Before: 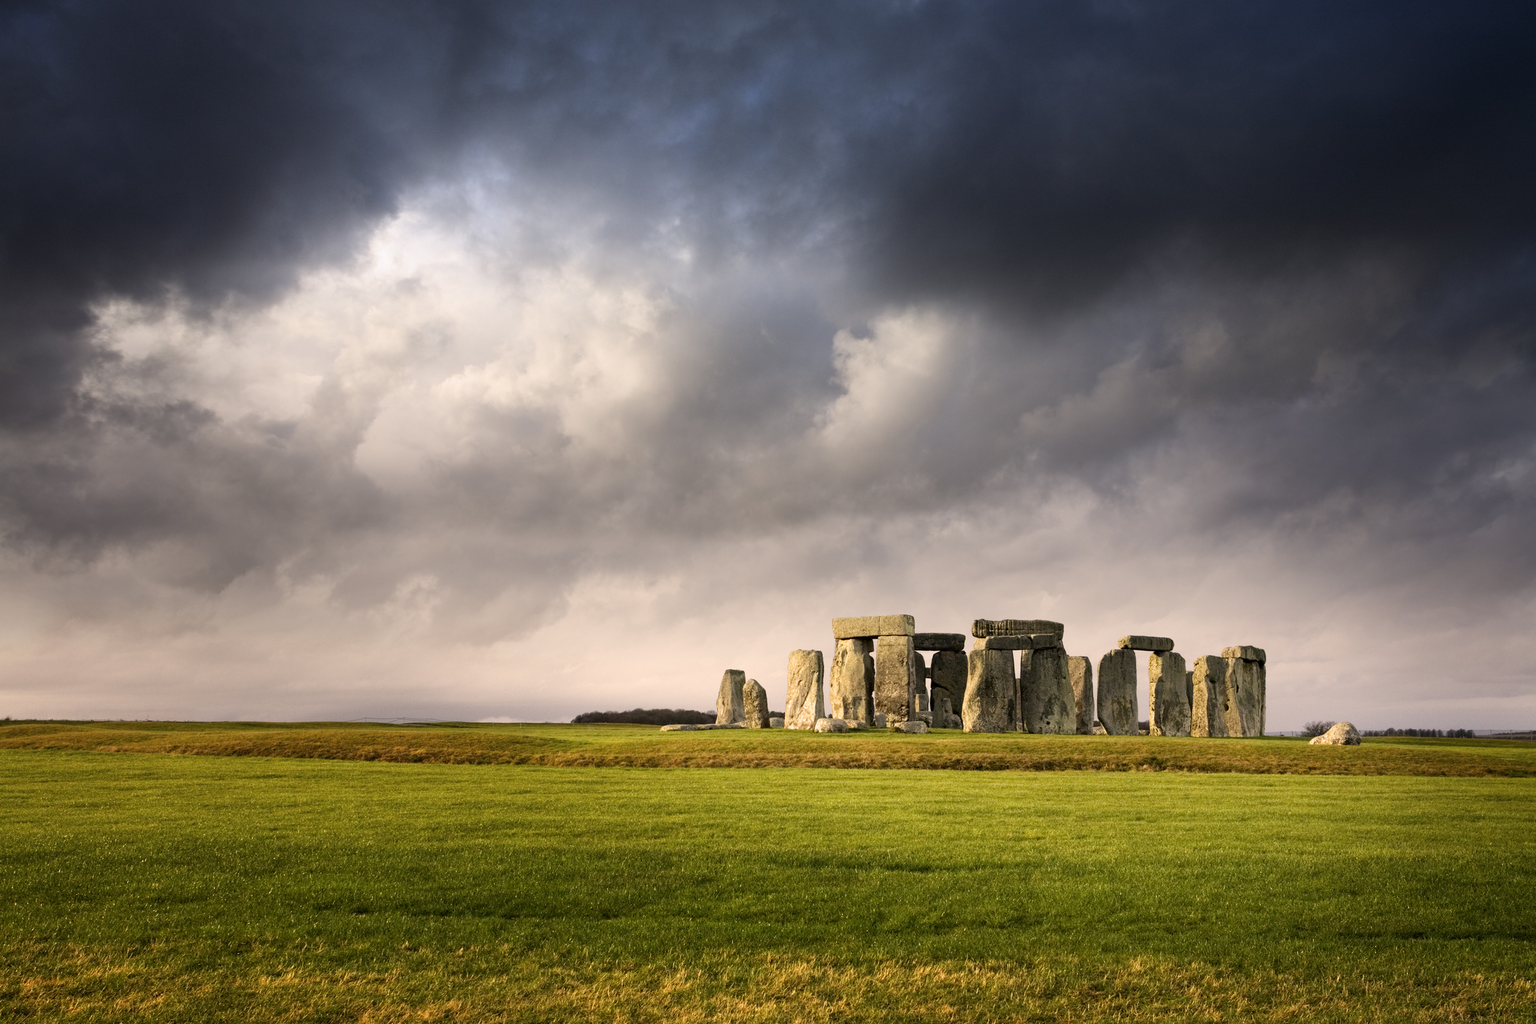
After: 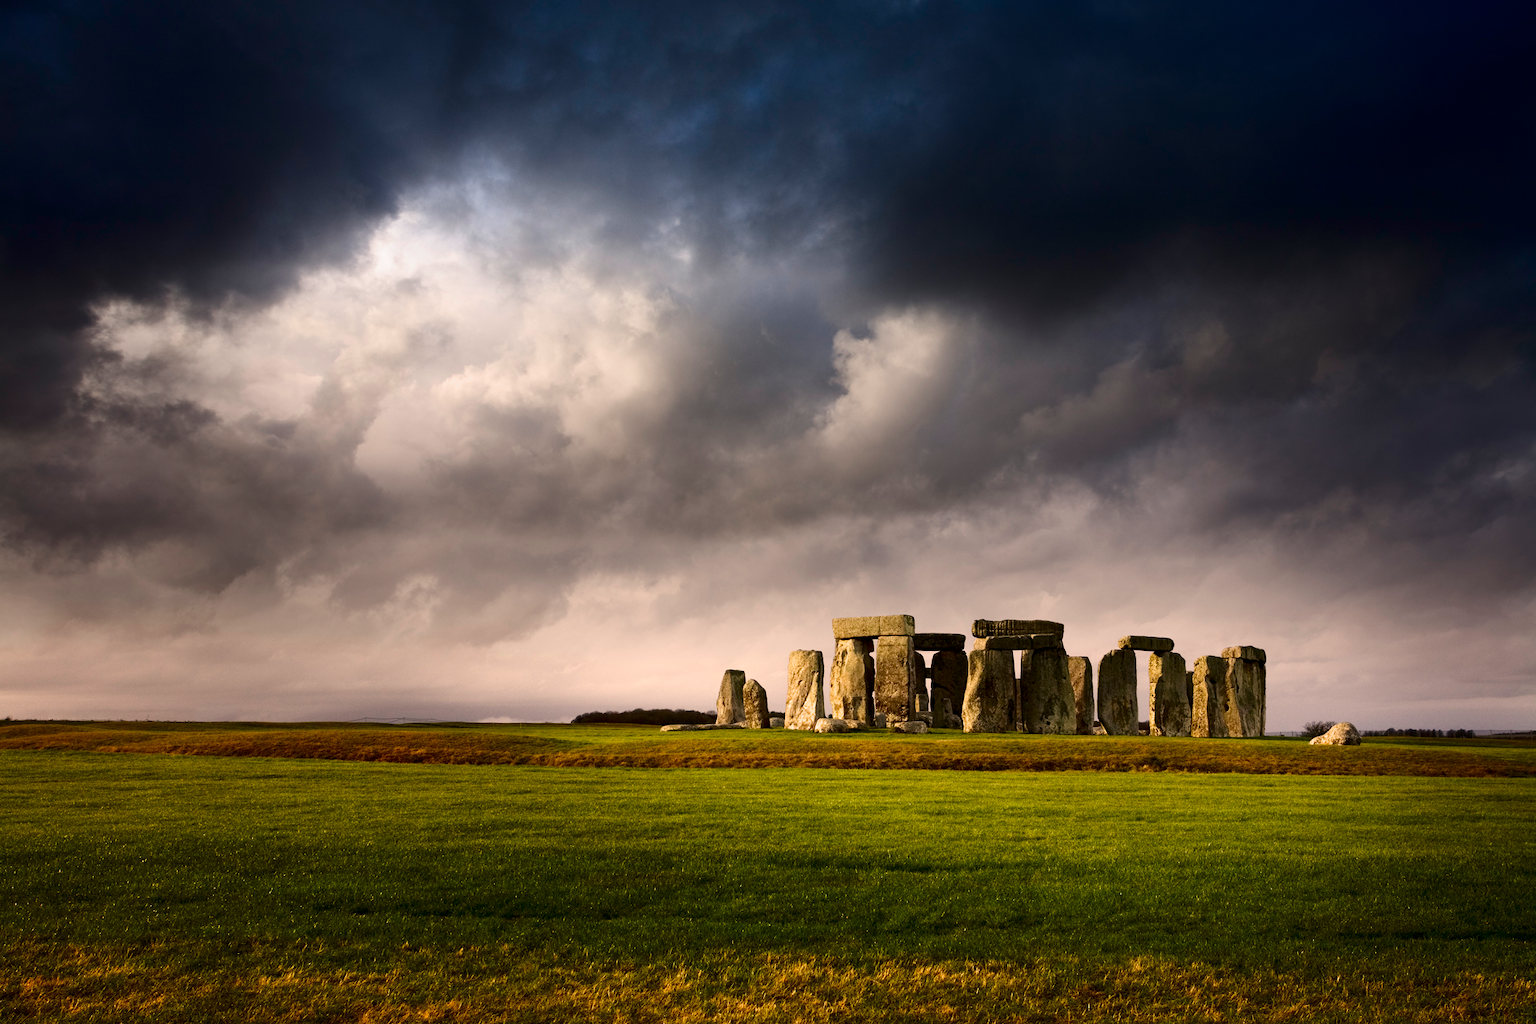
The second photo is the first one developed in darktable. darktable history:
contrast brightness saturation: contrast 0.104, brightness -0.263, saturation 0.144
